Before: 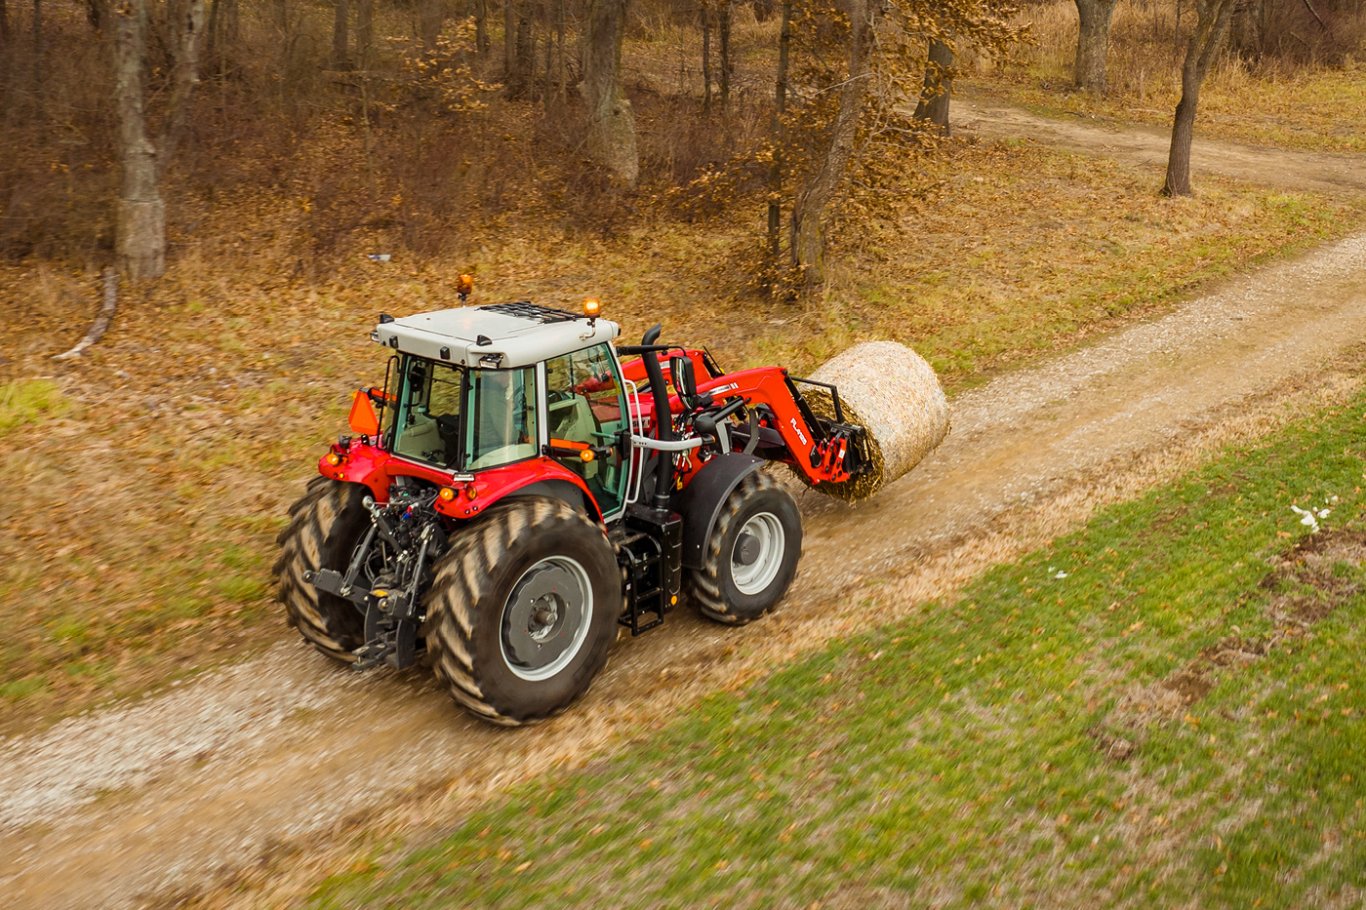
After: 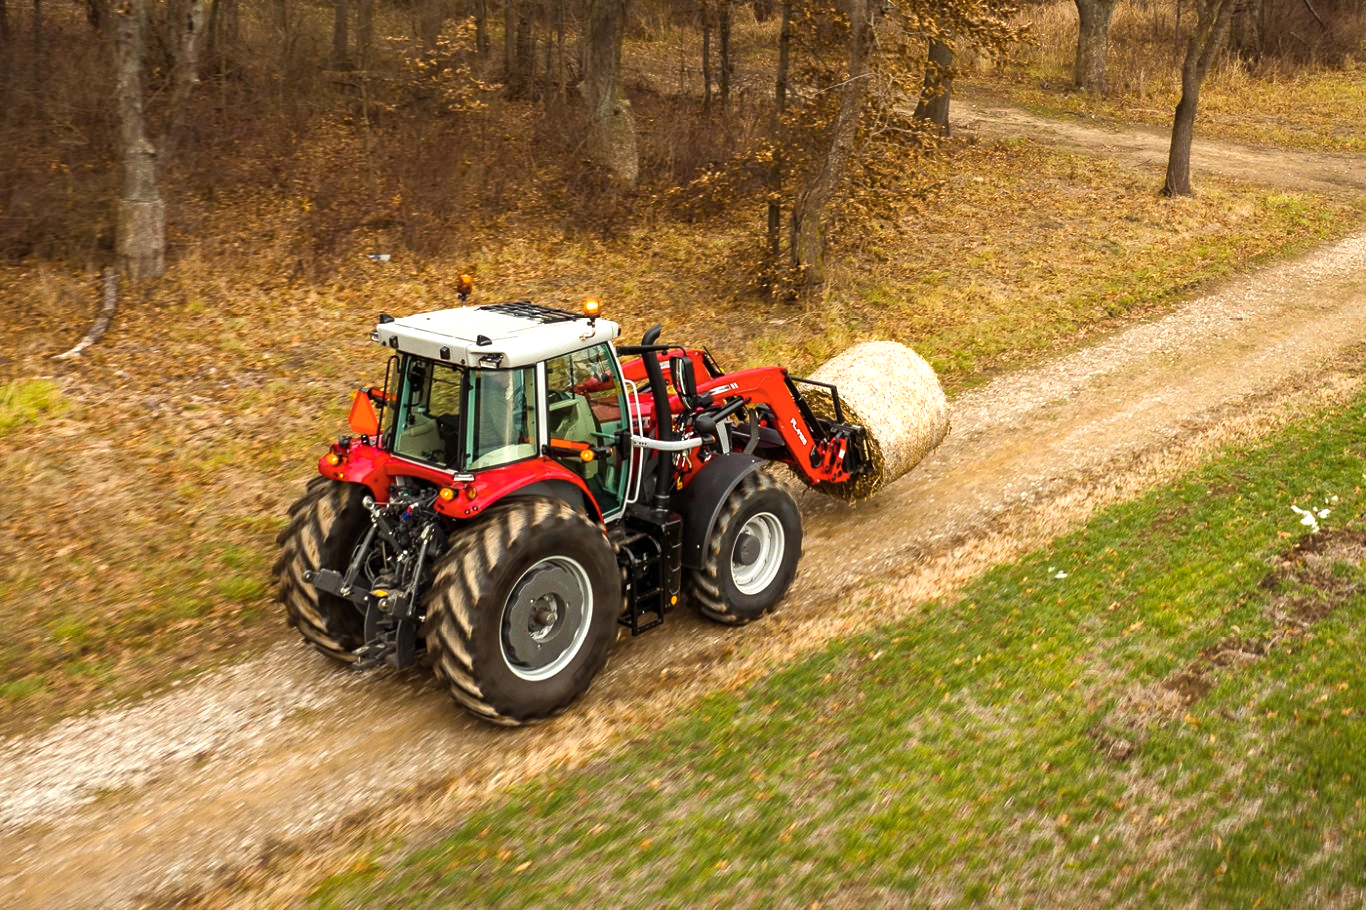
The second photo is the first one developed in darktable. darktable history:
tone equalizer: on, module defaults
color balance rgb: perceptual saturation grading › global saturation 0.457%, perceptual brilliance grading › highlights 15.366%, perceptual brilliance grading › shadows -14.136%
